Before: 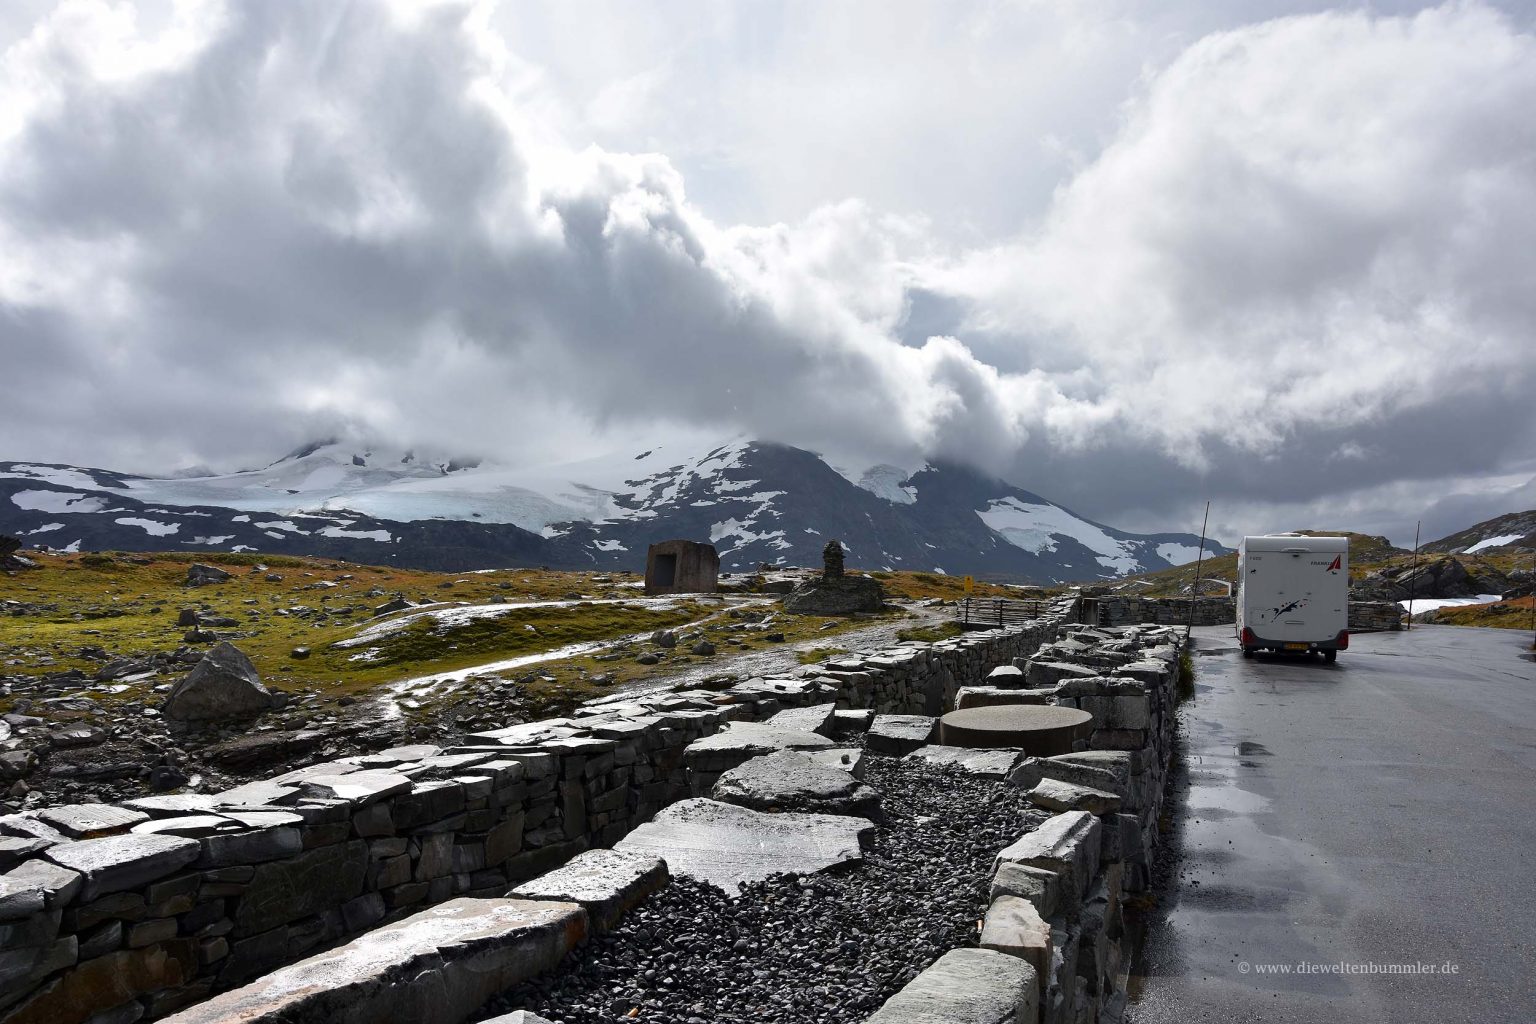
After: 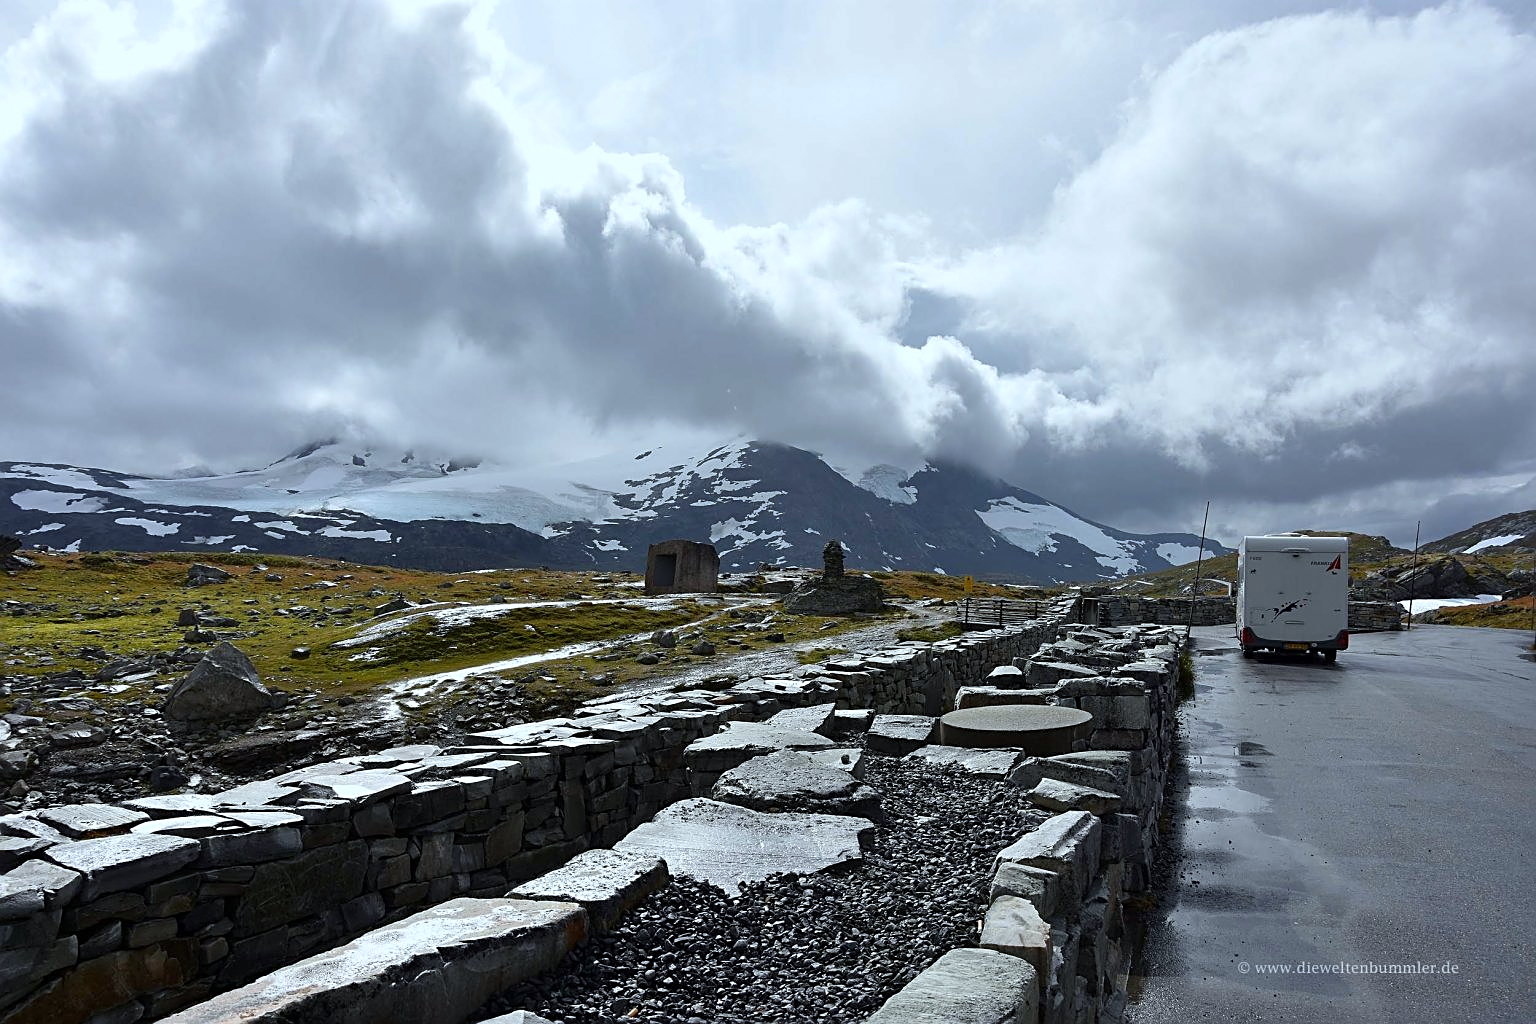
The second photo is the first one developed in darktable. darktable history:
white balance: red 0.925, blue 1.046
sharpen: on, module defaults
